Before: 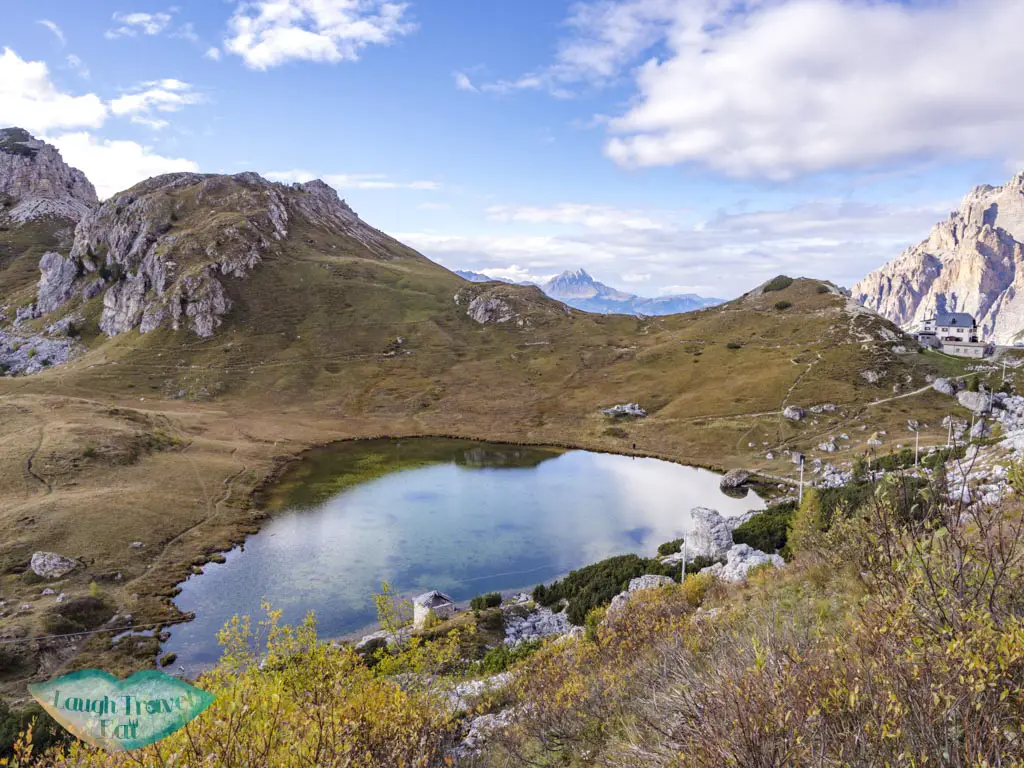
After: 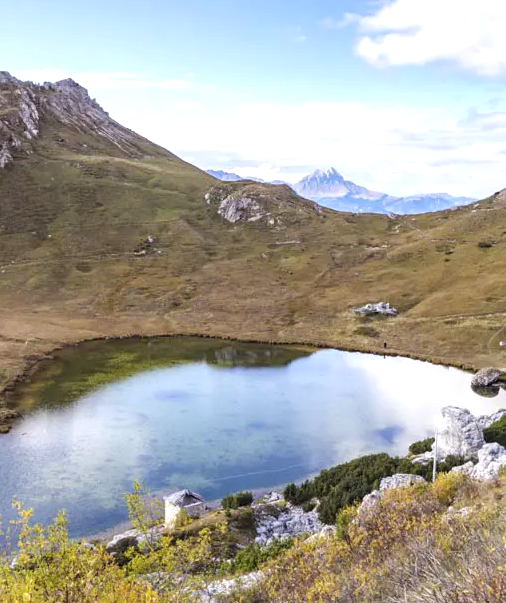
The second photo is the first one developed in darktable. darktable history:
exposure: black level correction 0, exposure 0.5 EV, compensate exposure bias true, compensate highlight preservation false
contrast brightness saturation: saturation -0.04
crop and rotate: angle 0.02°, left 24.353%, top 13.219%, right 26.156%, bottom 8.224%
